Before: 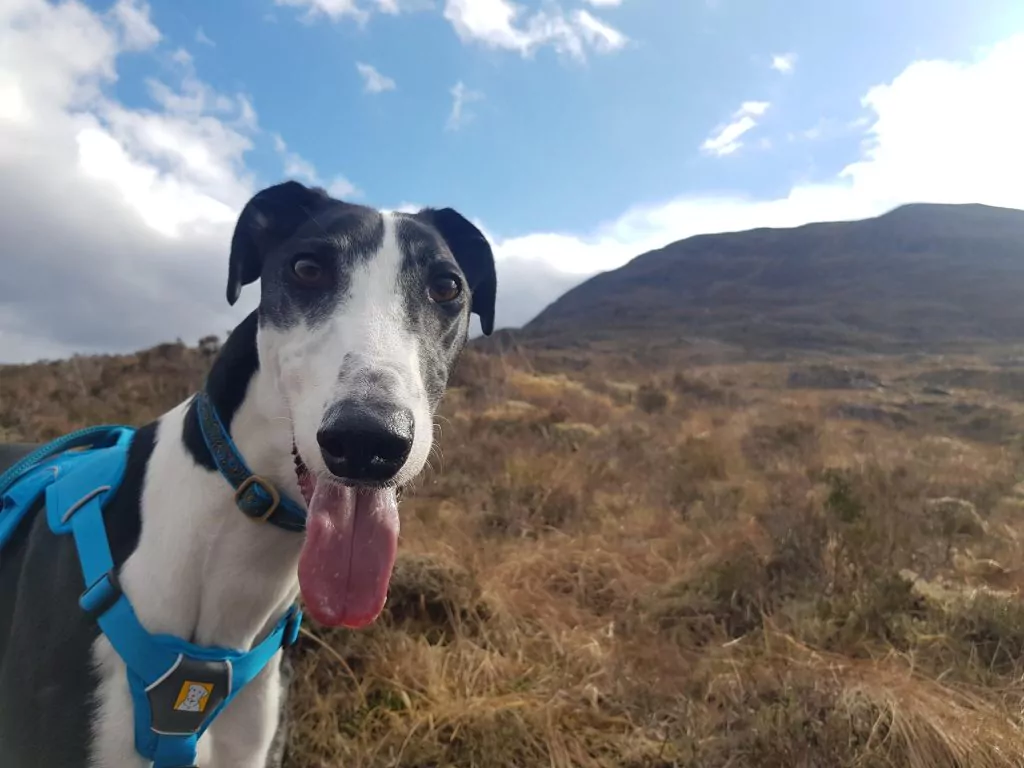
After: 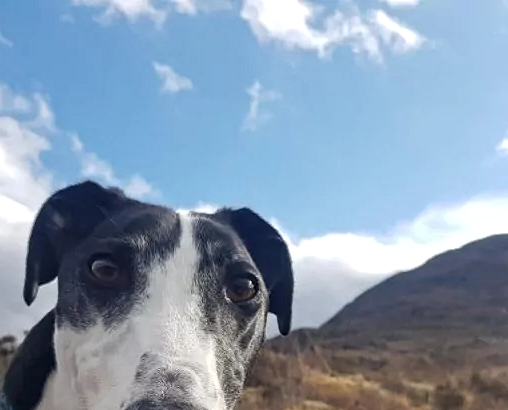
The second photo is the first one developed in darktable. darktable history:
crop: left 19.84%, right 30.468%, bottom 46.521%
contrast equalizer: octaves 7, y [[0.502, 0.517, 0.543, 0.576, 0.611, 0.631], [0.5 ×6], [0.5 ×6], [0 ×6], [0 ×6]]
